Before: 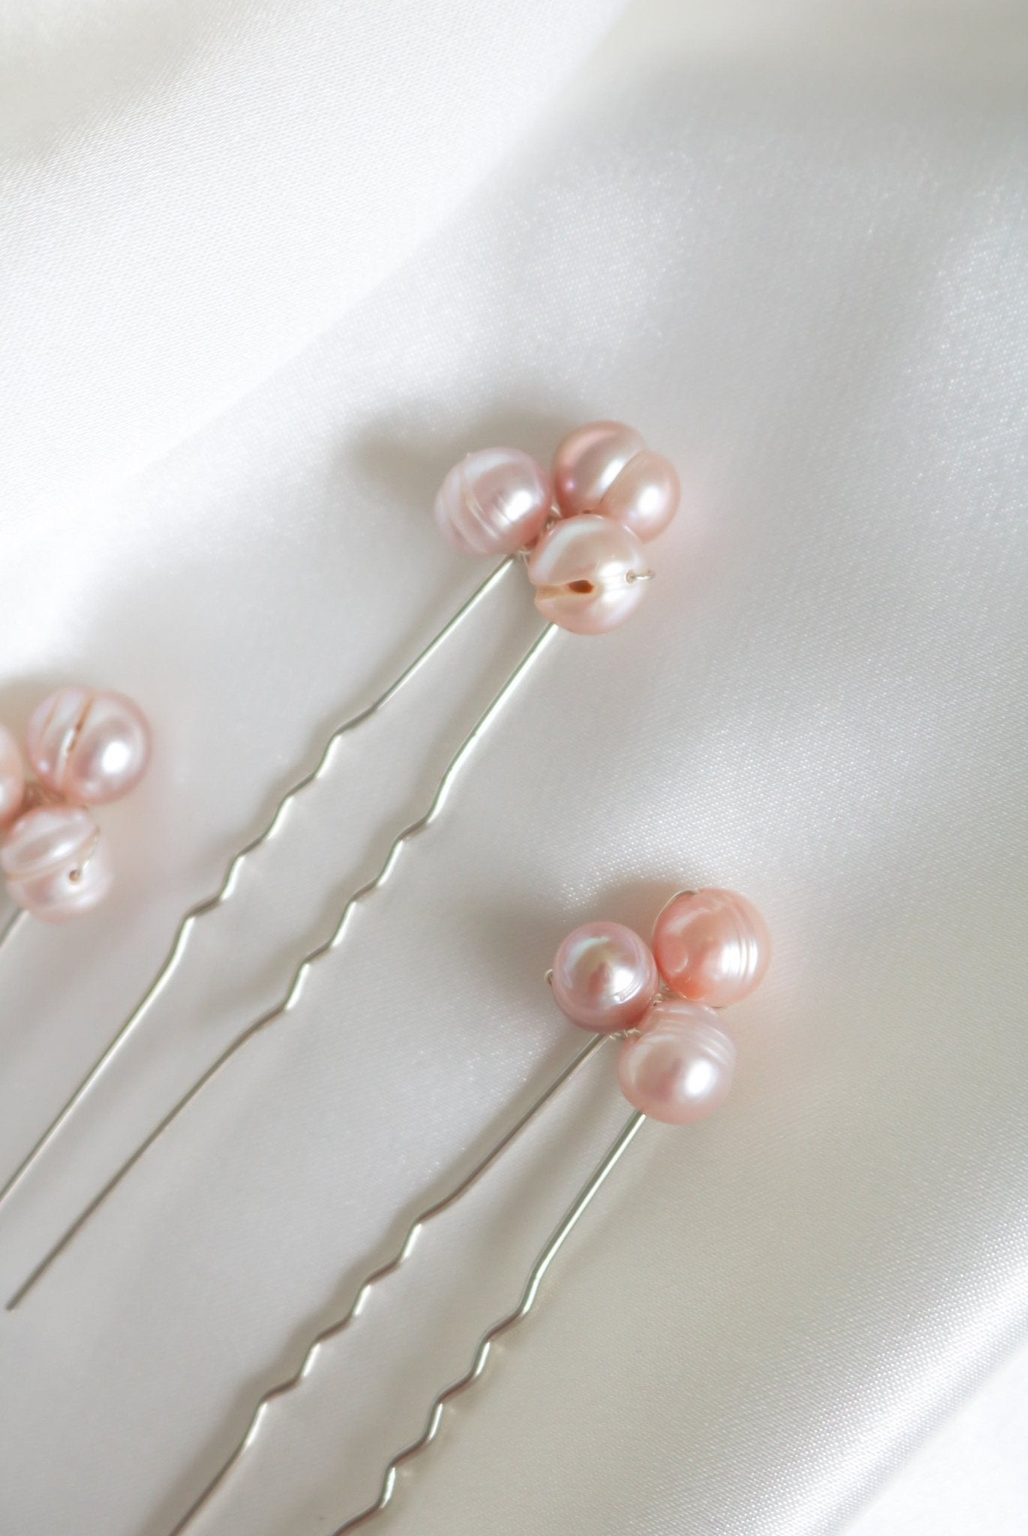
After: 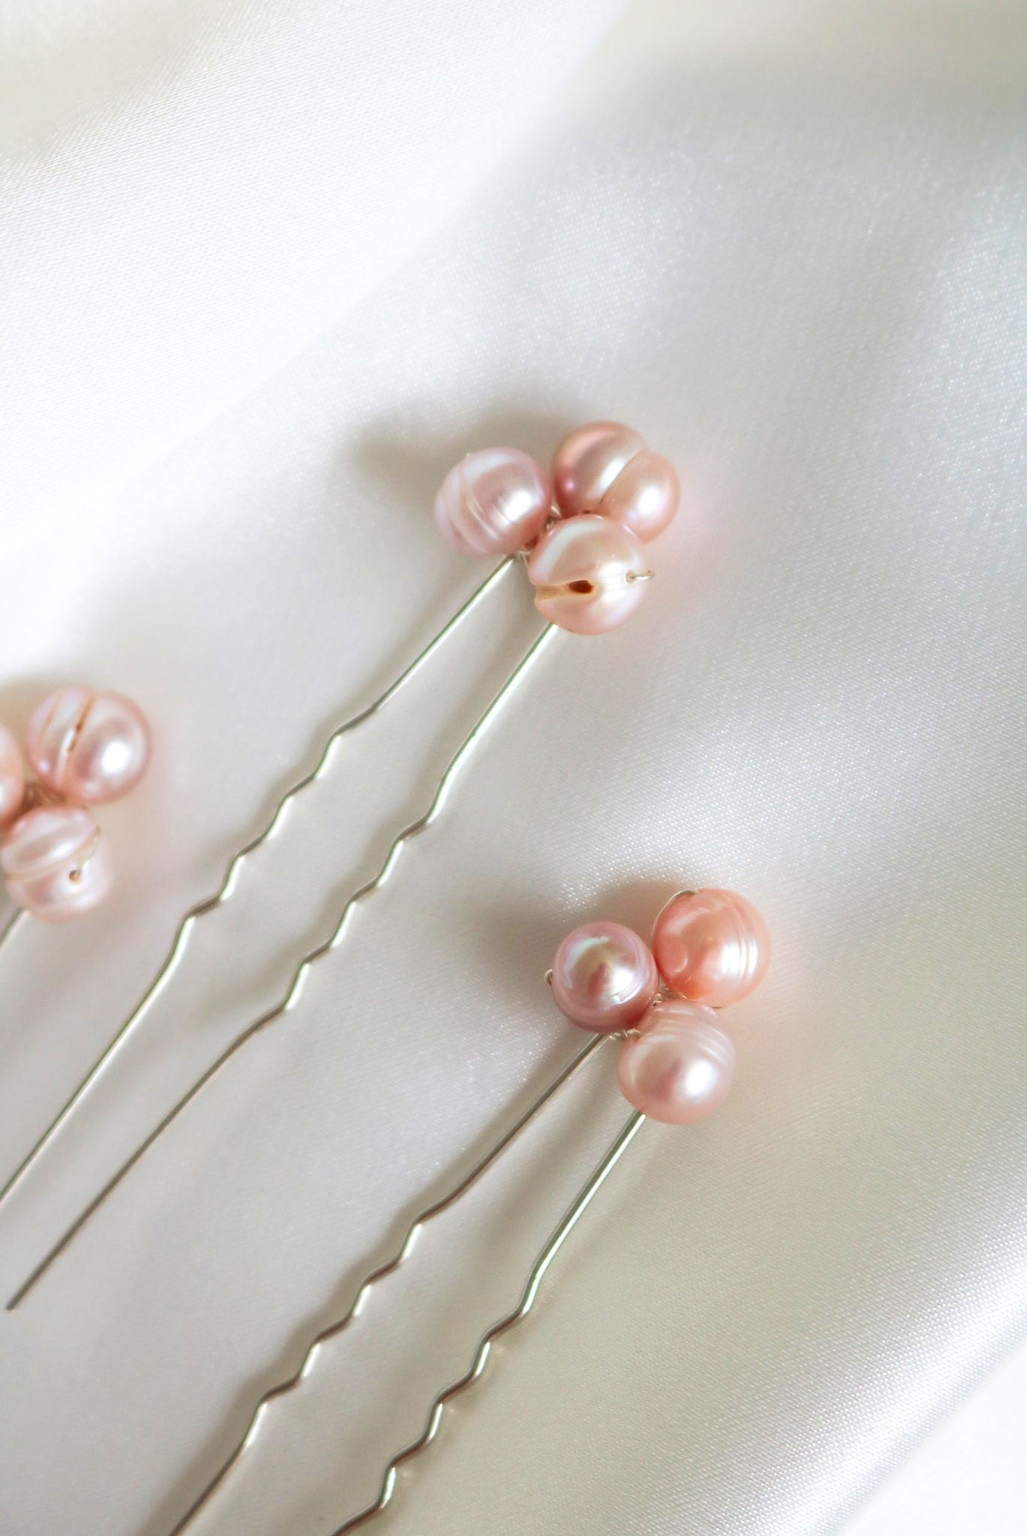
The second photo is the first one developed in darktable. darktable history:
contrast brightness saturation: contrast 0.189, brightness -0.103, saturation 0.215
sharpen: radius 0.992, threshold 1.113
velvia: strength 14.57%
